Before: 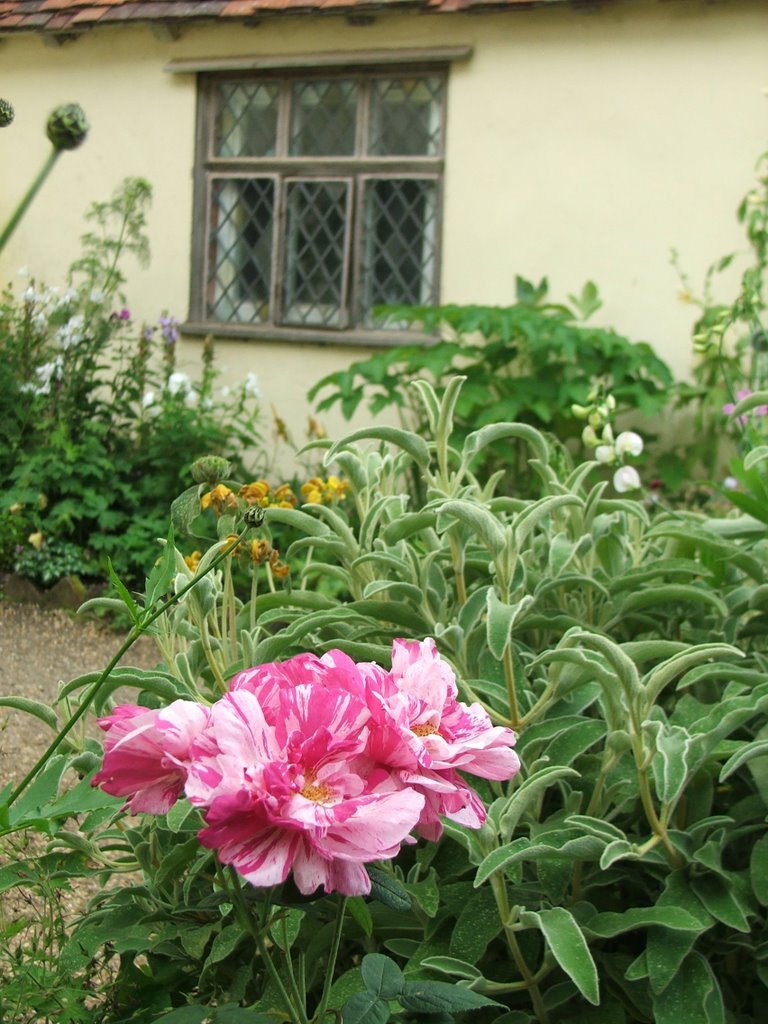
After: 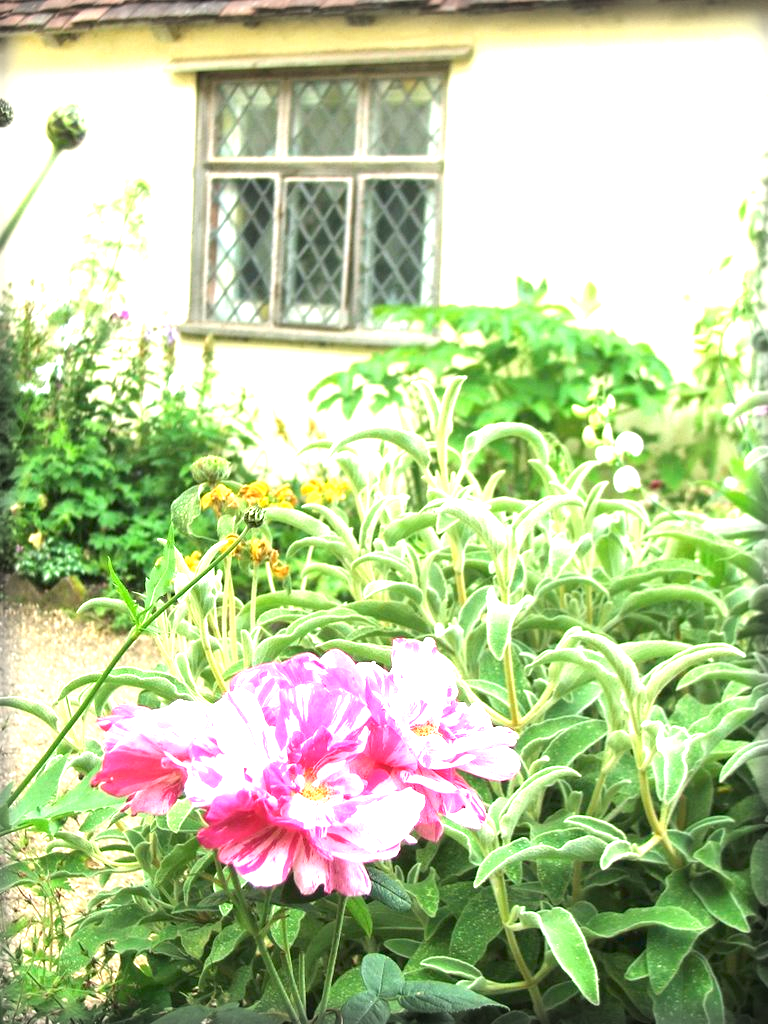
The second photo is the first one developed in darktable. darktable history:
exposure: exposure 1.995 EV, compensate highlight preservation false
vignetting: fall-off start 93.7%, fall-off radius 5.51%, automatic ratio true, width/height ratio 1.331, shape 0.04
